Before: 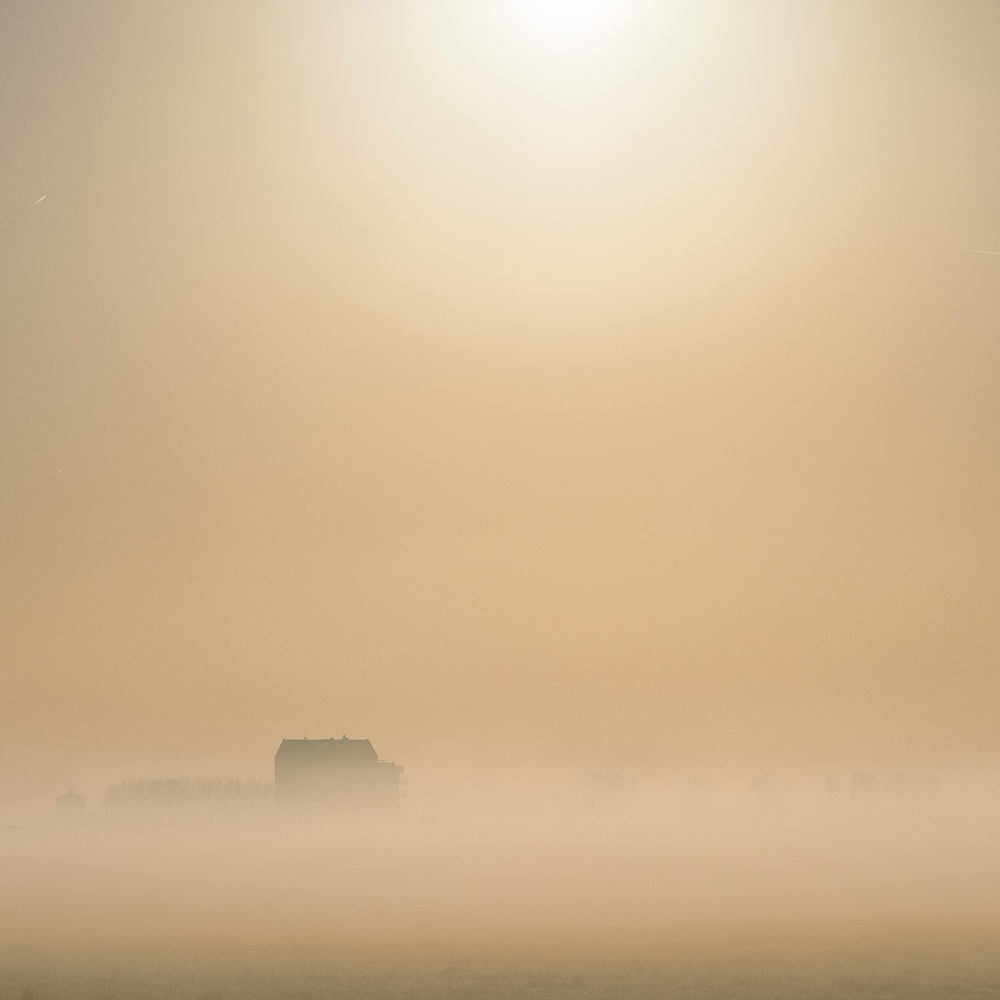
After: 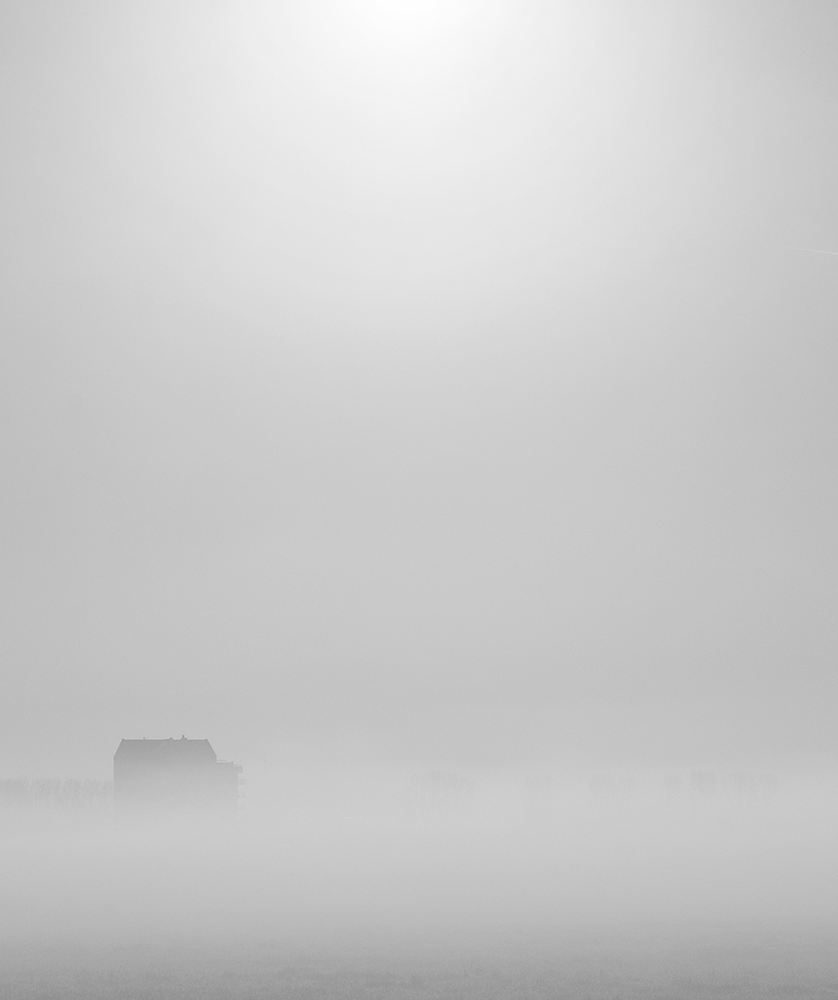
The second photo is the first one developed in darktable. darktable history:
crop: left 16.145%
monochrome: on, module defaults
base curve: curves: ch0 [(0, 0.024) (0.055, 0.065) (0.121, 0.166) (0.236, 0.319) (0.693, 0.726) (1, 1)], preserve colors none
exposure: black level correction -0.03, compensate highlight preservation false
